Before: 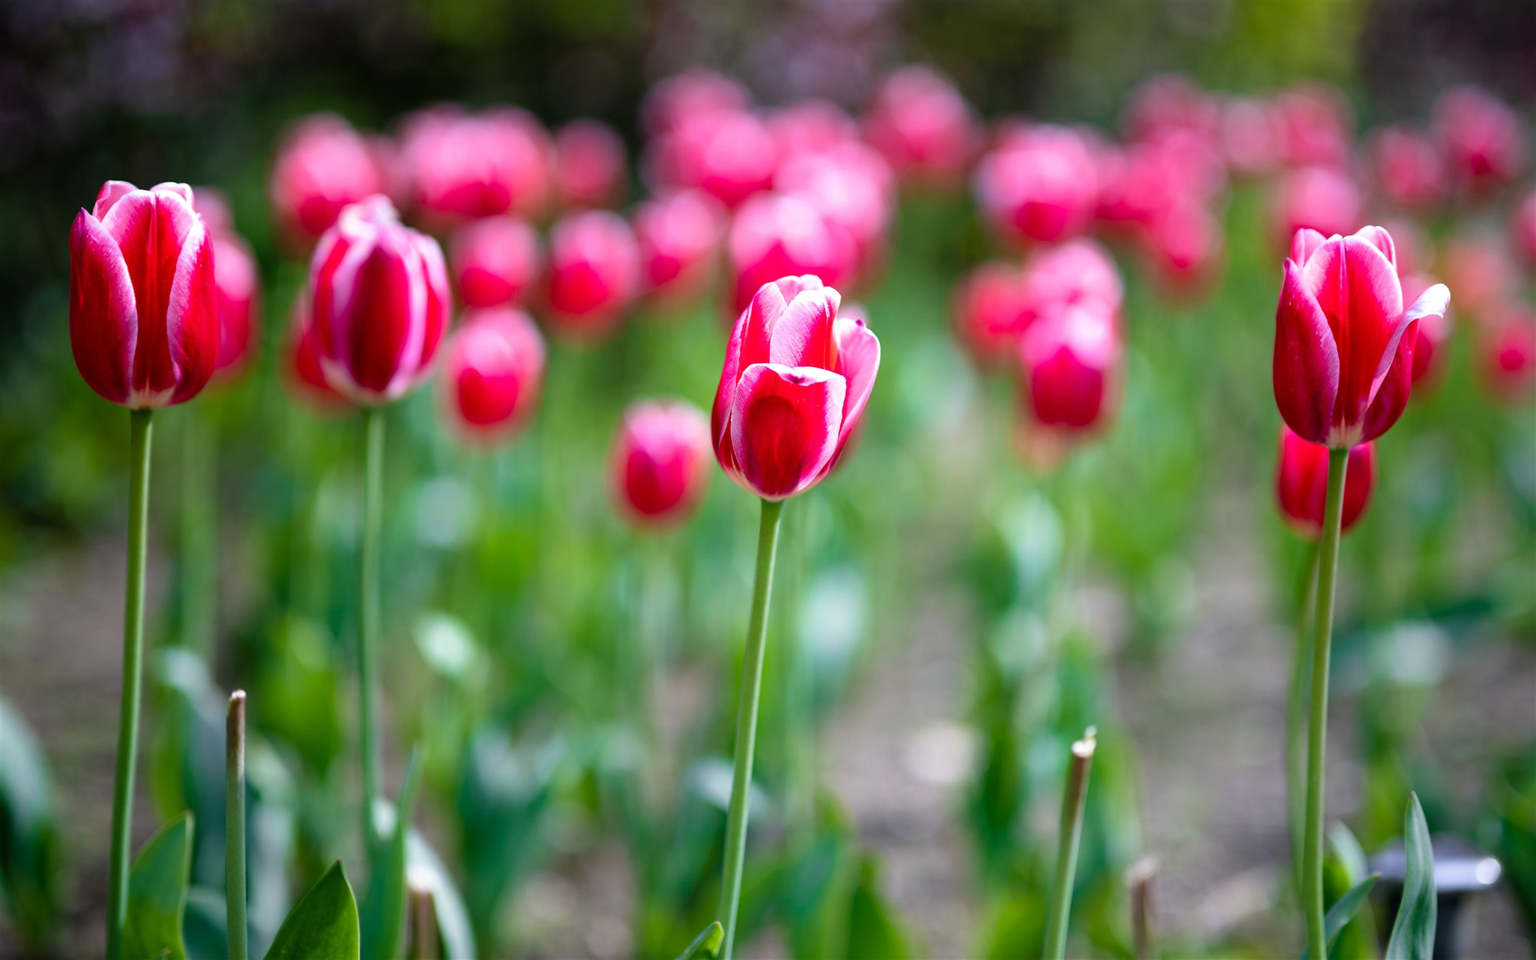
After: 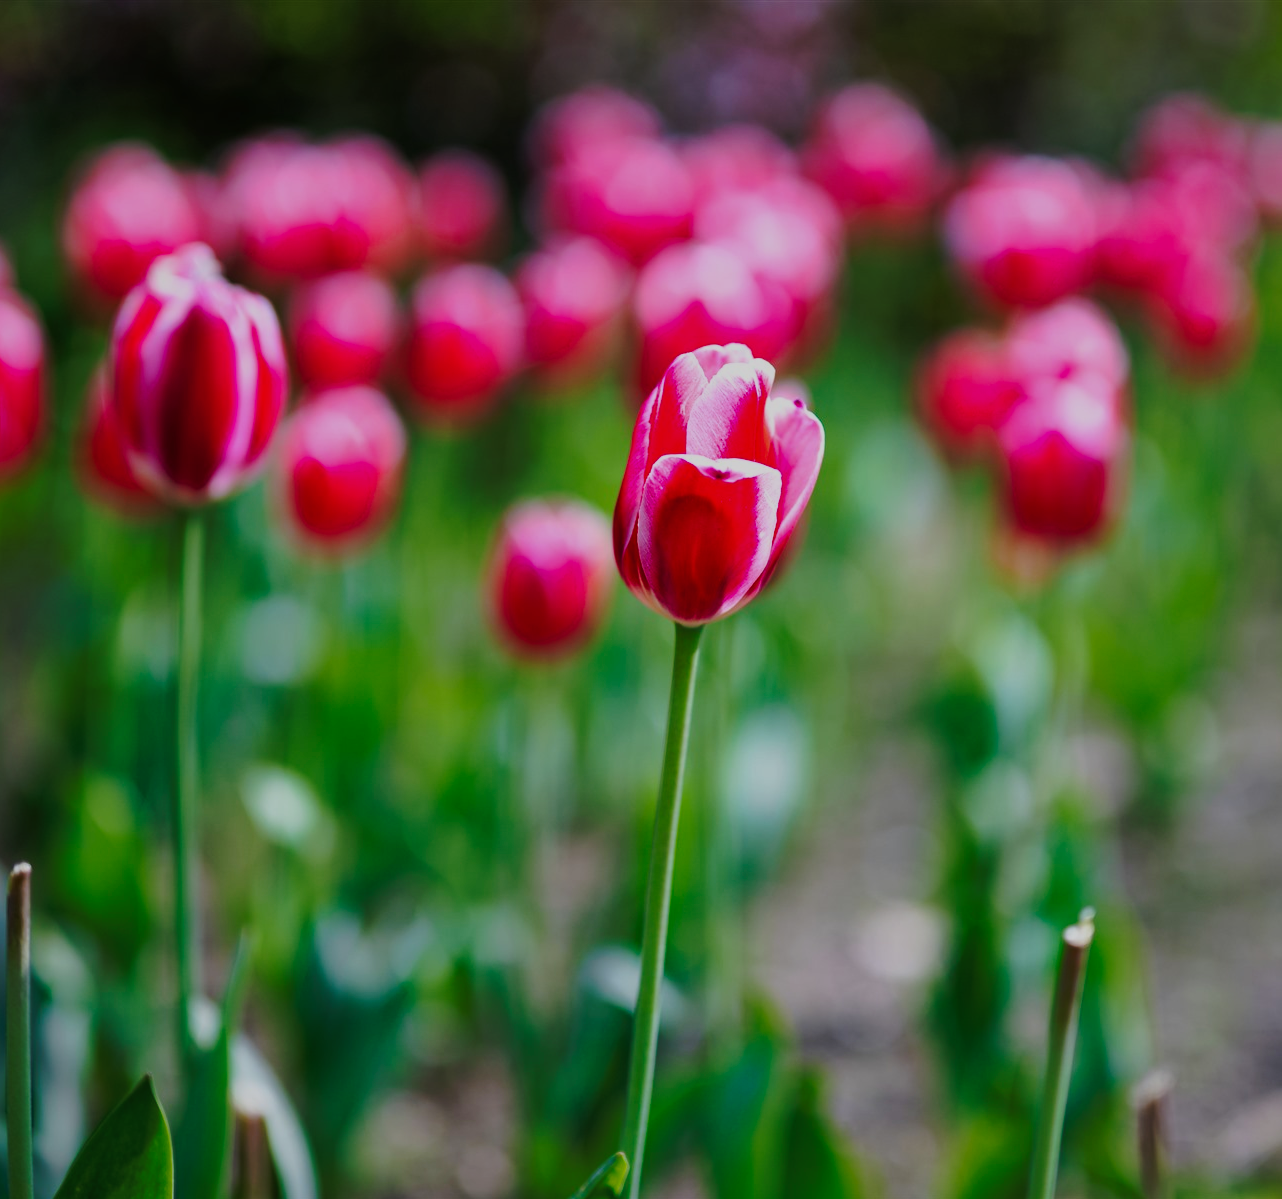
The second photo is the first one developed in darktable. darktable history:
exposure: exposure -0.574 EV, compensate exposure bias true, compensate highlight preservation false
shadows and highlights: on, module defaults
crop and rotate: left 14.426%, right 18.779%
base curve: curves: ch0 [(0, 0) (0.073, 0.04) (0.157, 0.139) (0.492, 0.492) (0.758, 0.758) (1, 1)], preserve colors none
